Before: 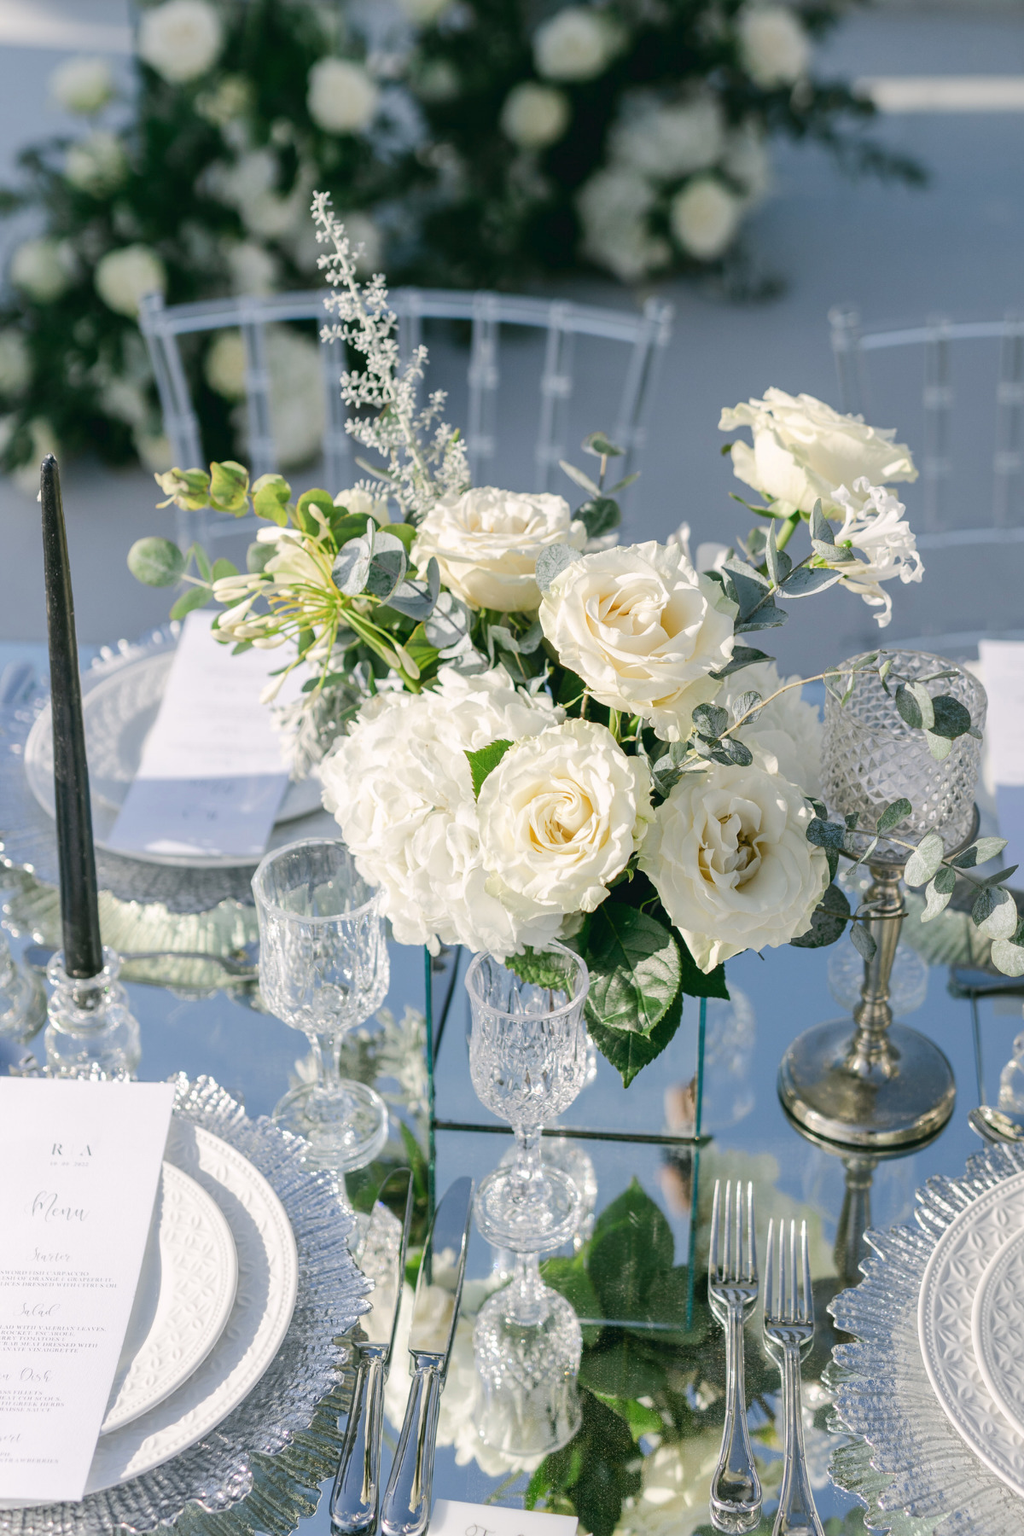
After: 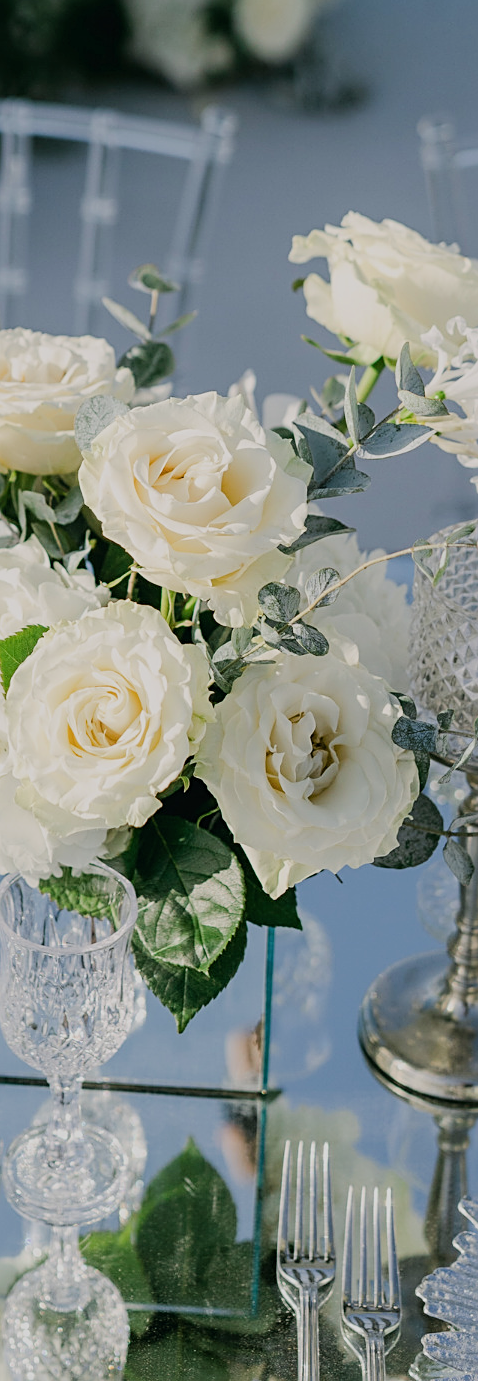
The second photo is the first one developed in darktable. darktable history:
sharpen: on, module defaults
filmic rgb: black relative exposure -16 EV, white relative exposure 6.1 EV, threshold 5.97 EV, hardness 5.21, enable highlight reconstruction true
crop: left 46.099%, top 13.454%, right 14.035%, bottom 9.806%
